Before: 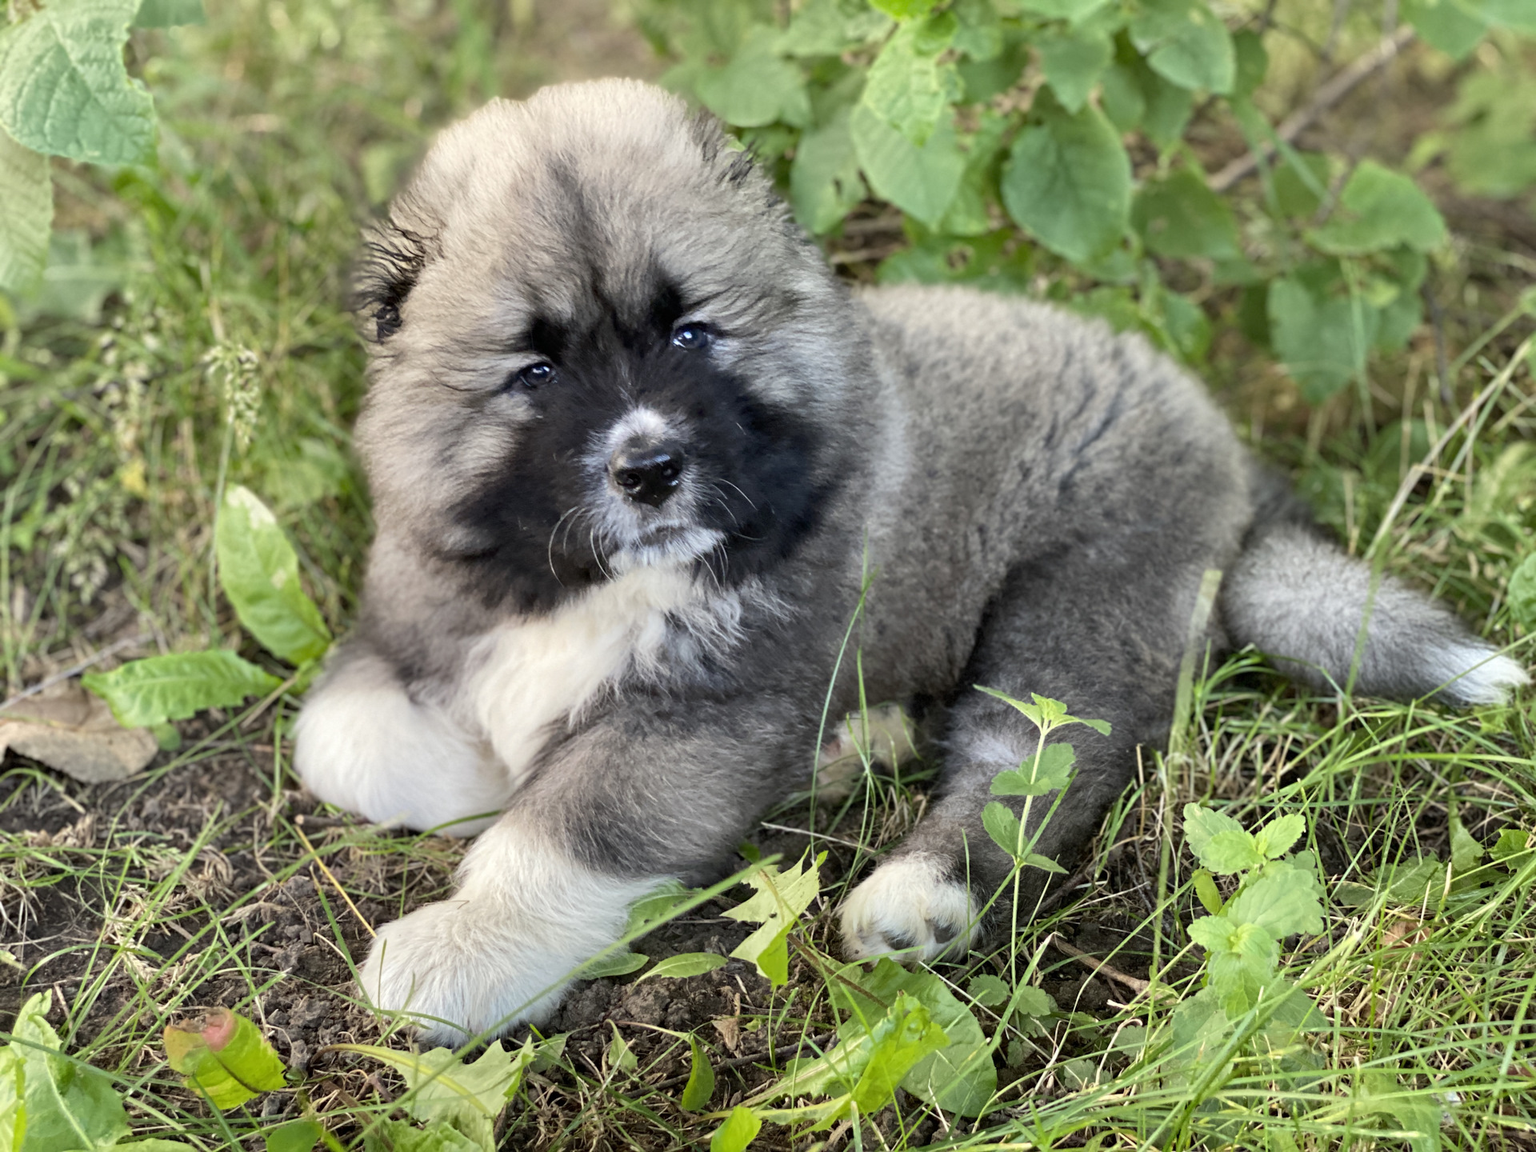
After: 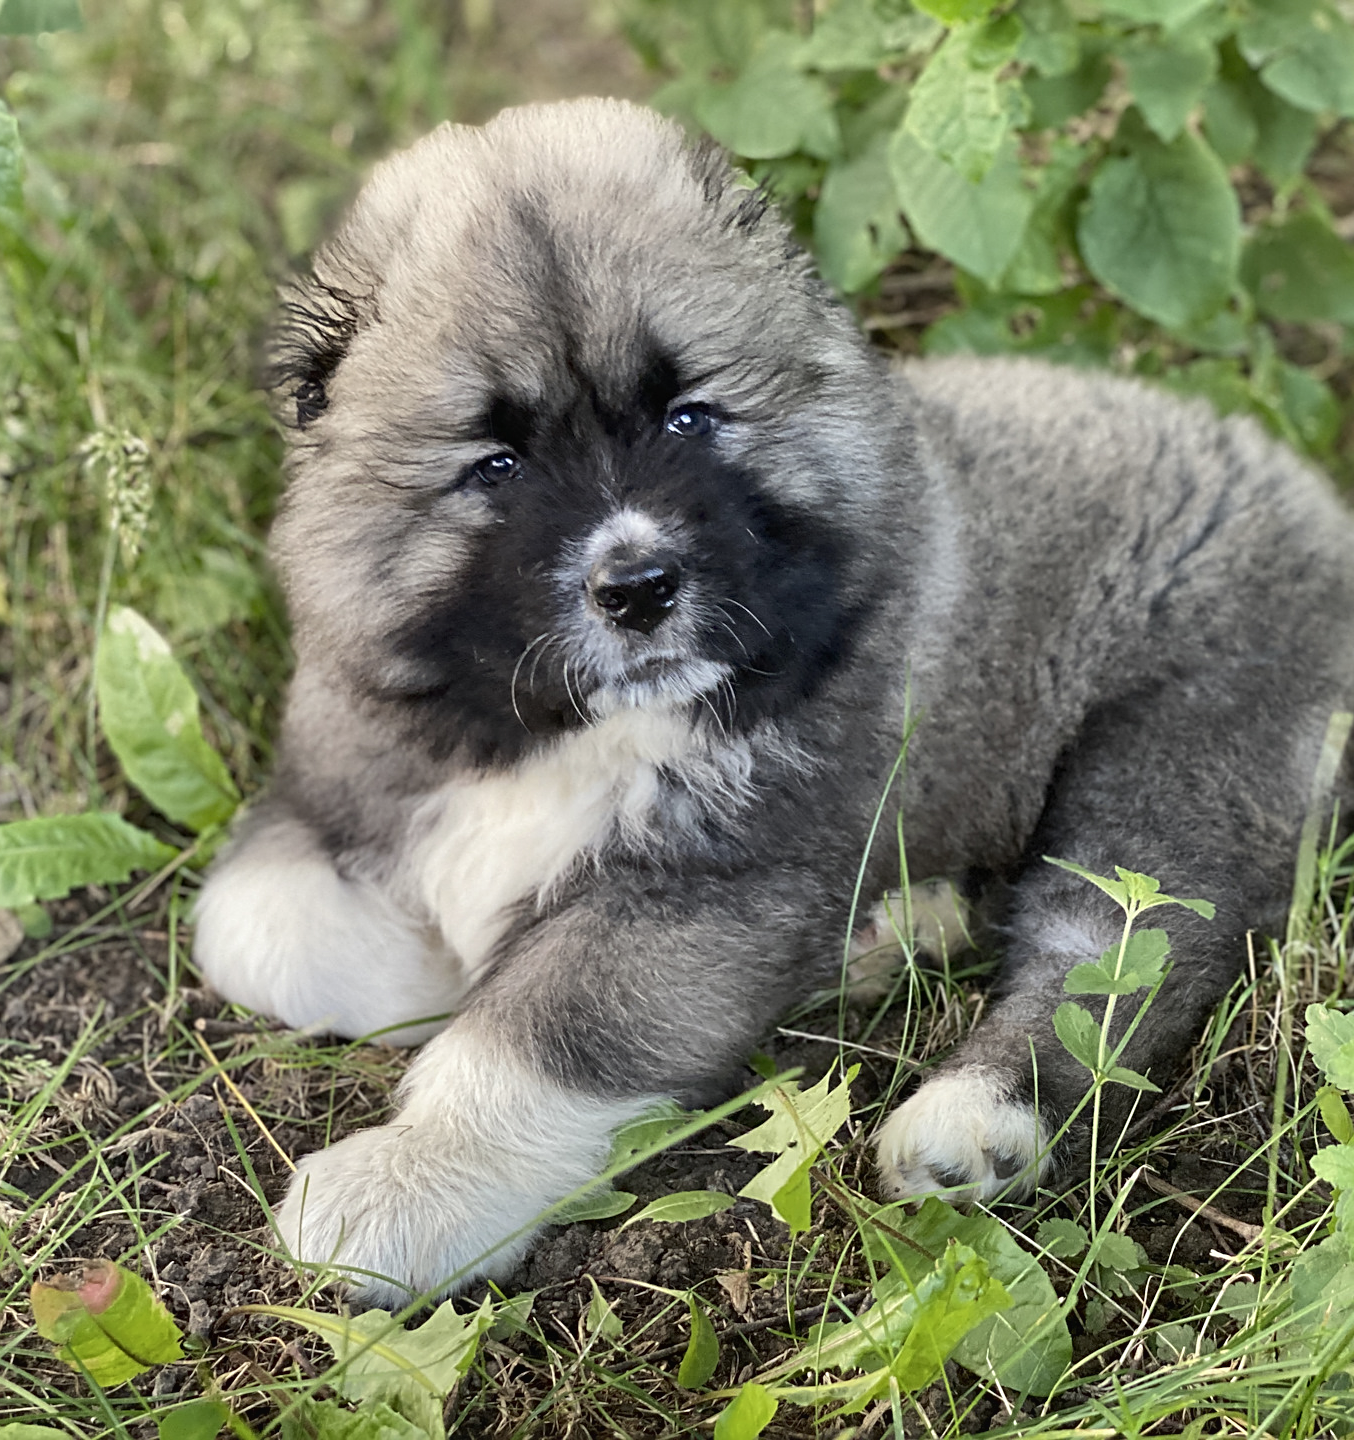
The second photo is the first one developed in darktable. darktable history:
crop and rotate: left 9.066%, right 20.384%
contrast brightness saturation: contrast -0.069, brightness -0.038, saturation -0.105
local contrast: mode bilateral grid, contrast 20, coarseness 51, detail 119%, midtone range 0.2
sharpen: on, module defaults
